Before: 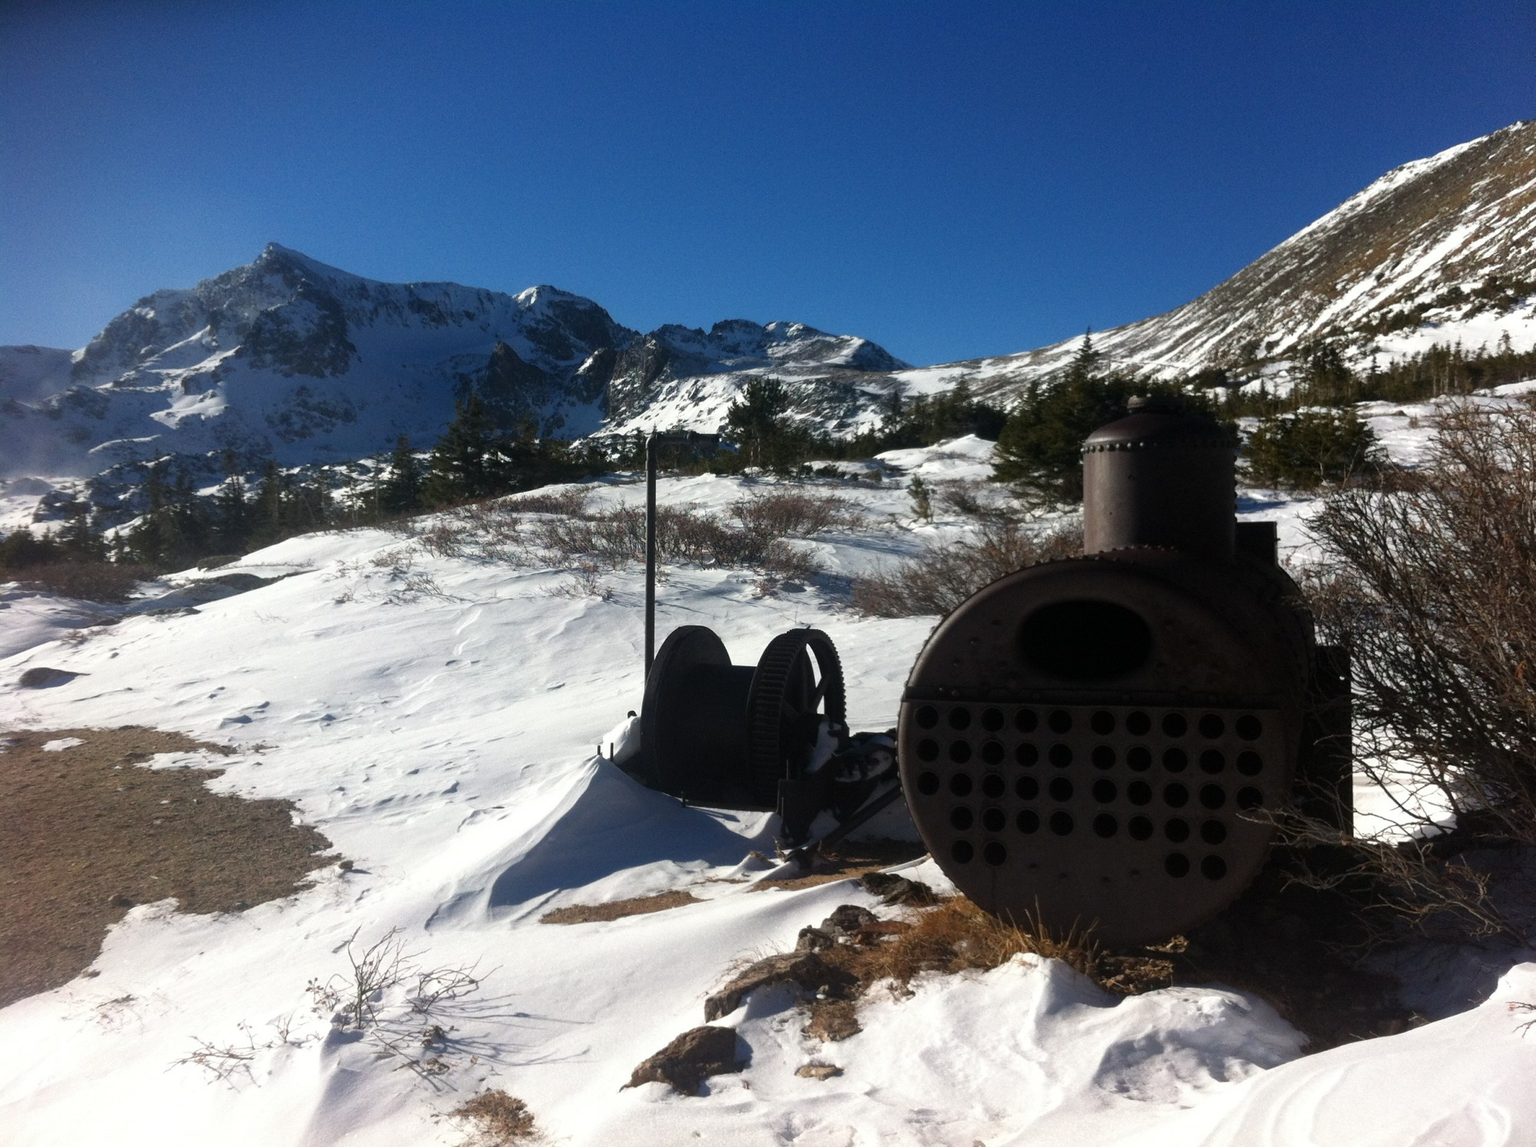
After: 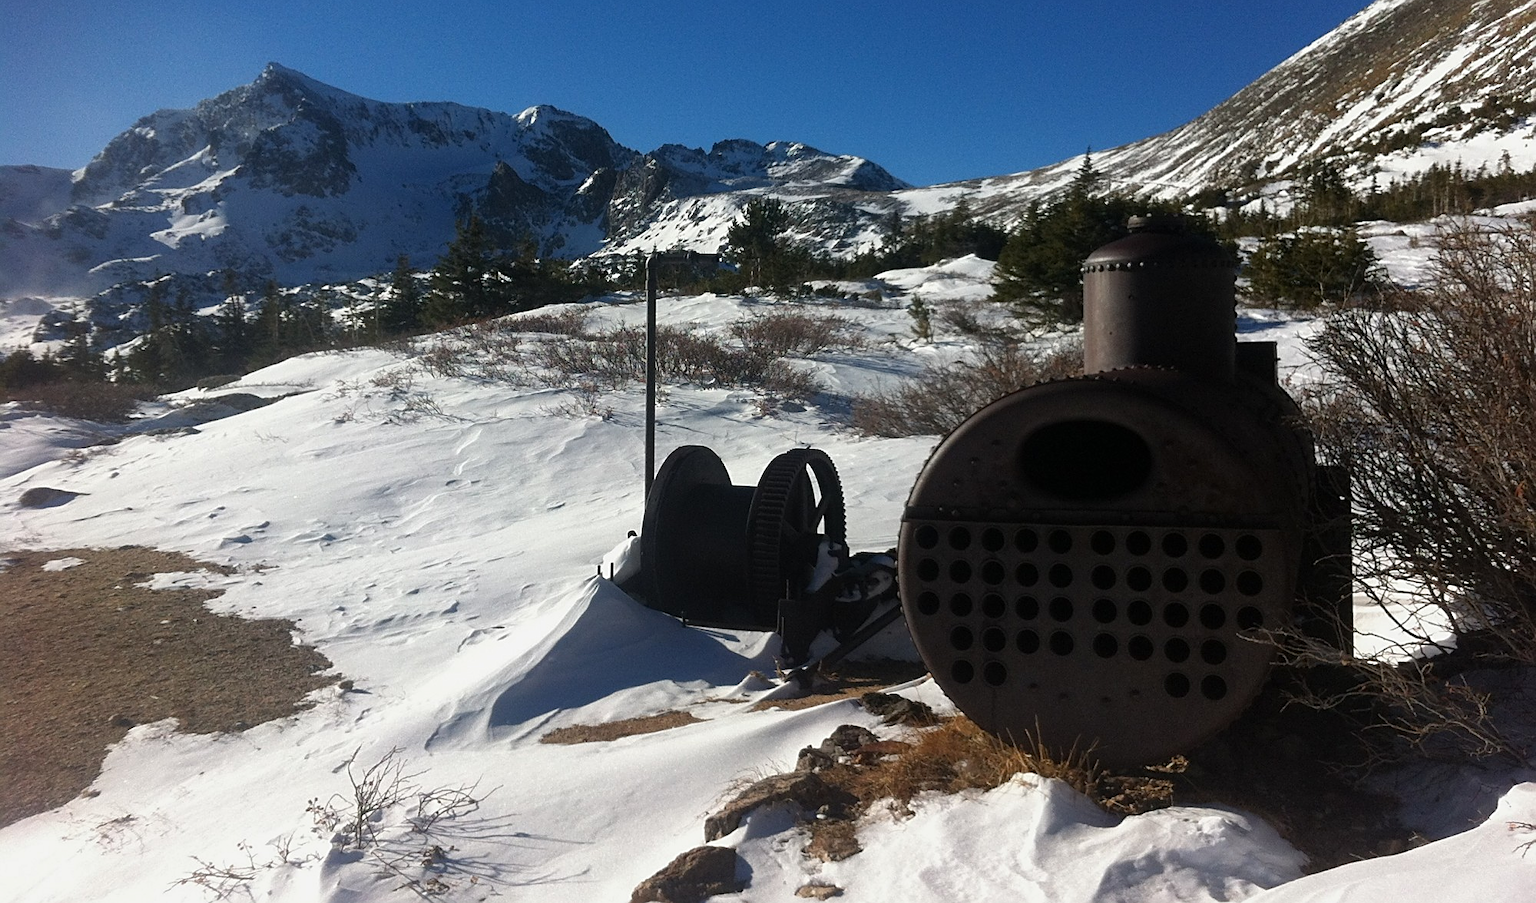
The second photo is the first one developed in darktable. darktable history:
crop and rotate: top 15.774%, bottom 5.506%
shadows and highlights: shadows 25, white point adjustment -3, highlights -30
sharpen: on, module defaults
